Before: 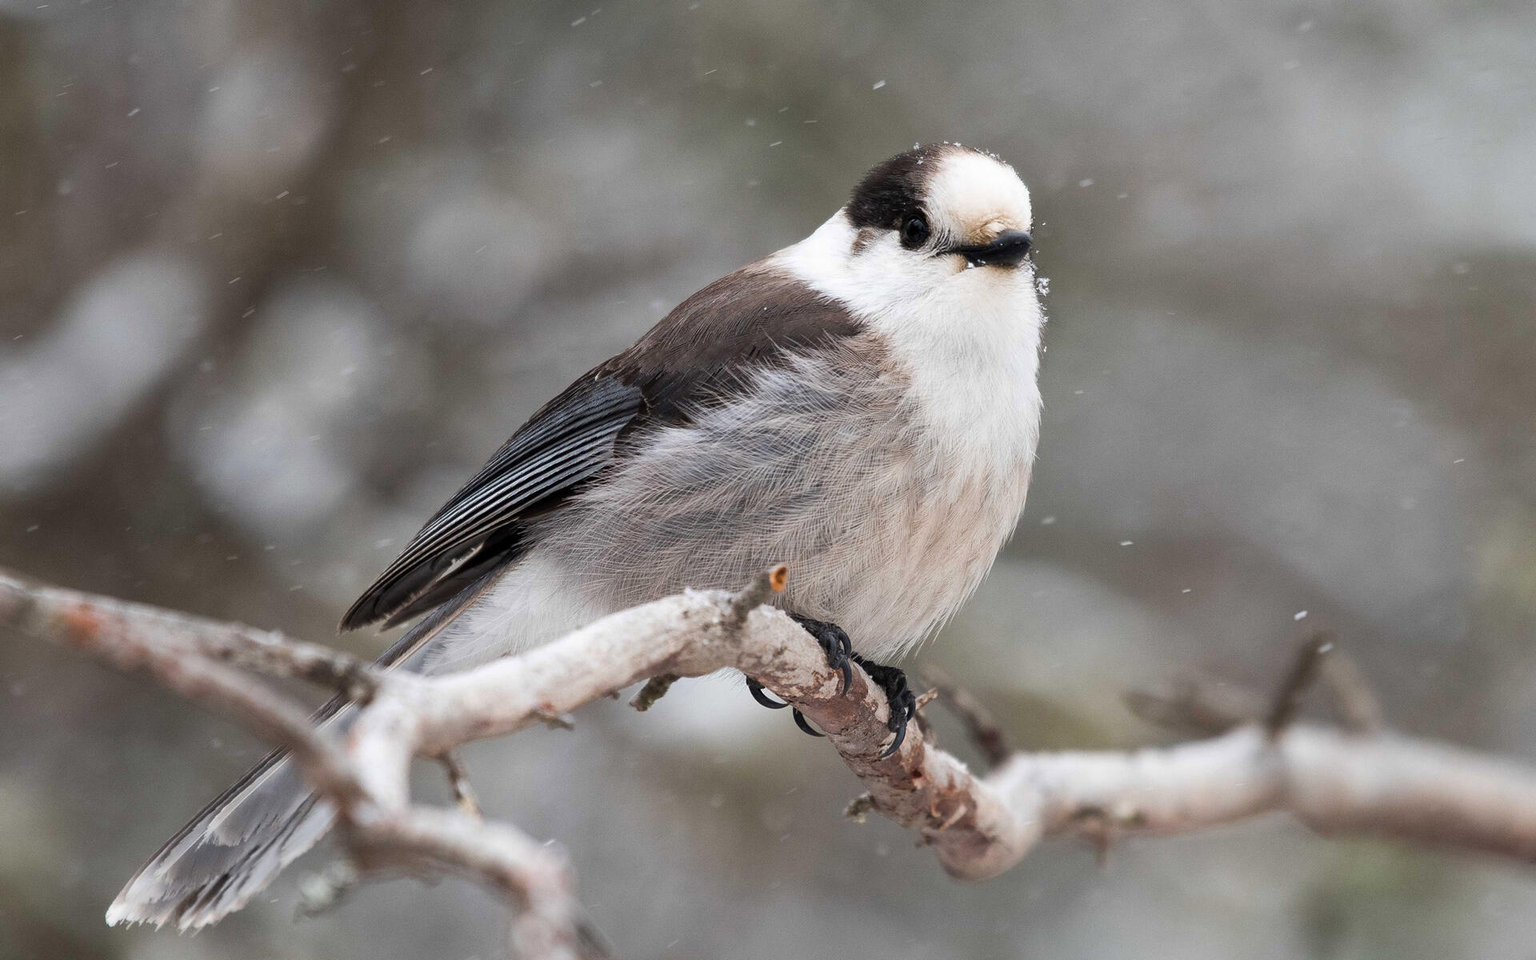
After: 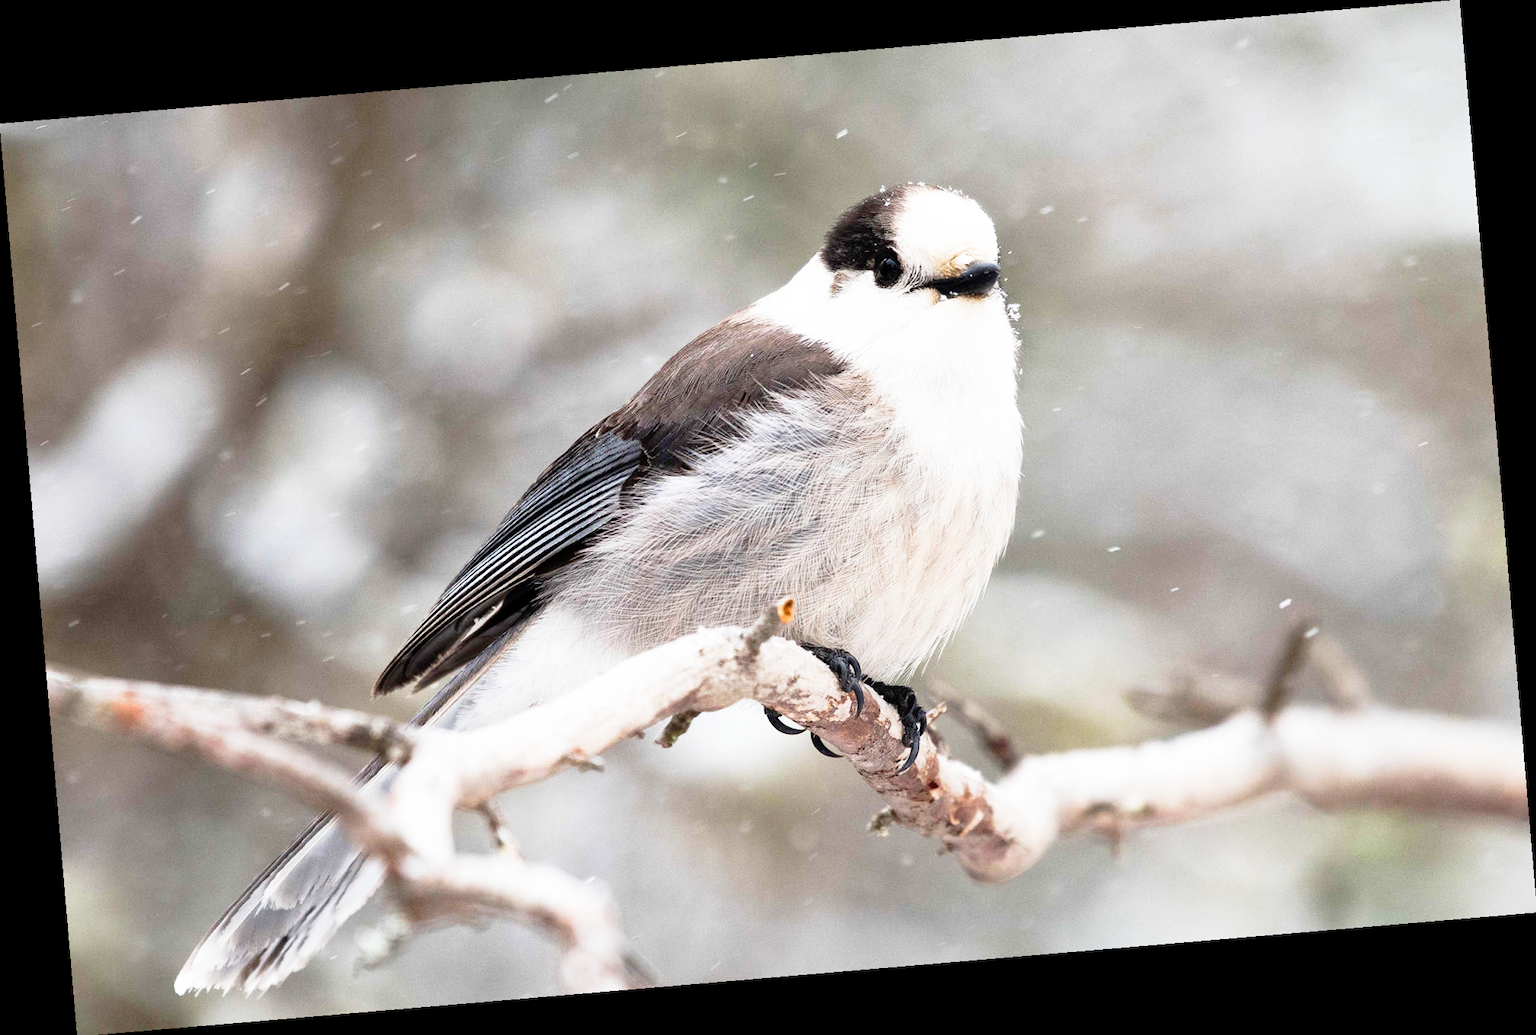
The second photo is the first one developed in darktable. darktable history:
base curve: curves: ch0 [(0, 0) (0.012, 0.01) (0.073, 0.168) (0.31, 0.711) (0.645, 0.957) (1, 1)], preserve colors none
rotate and perspective: rotation -4.86°, automatic cropping off
